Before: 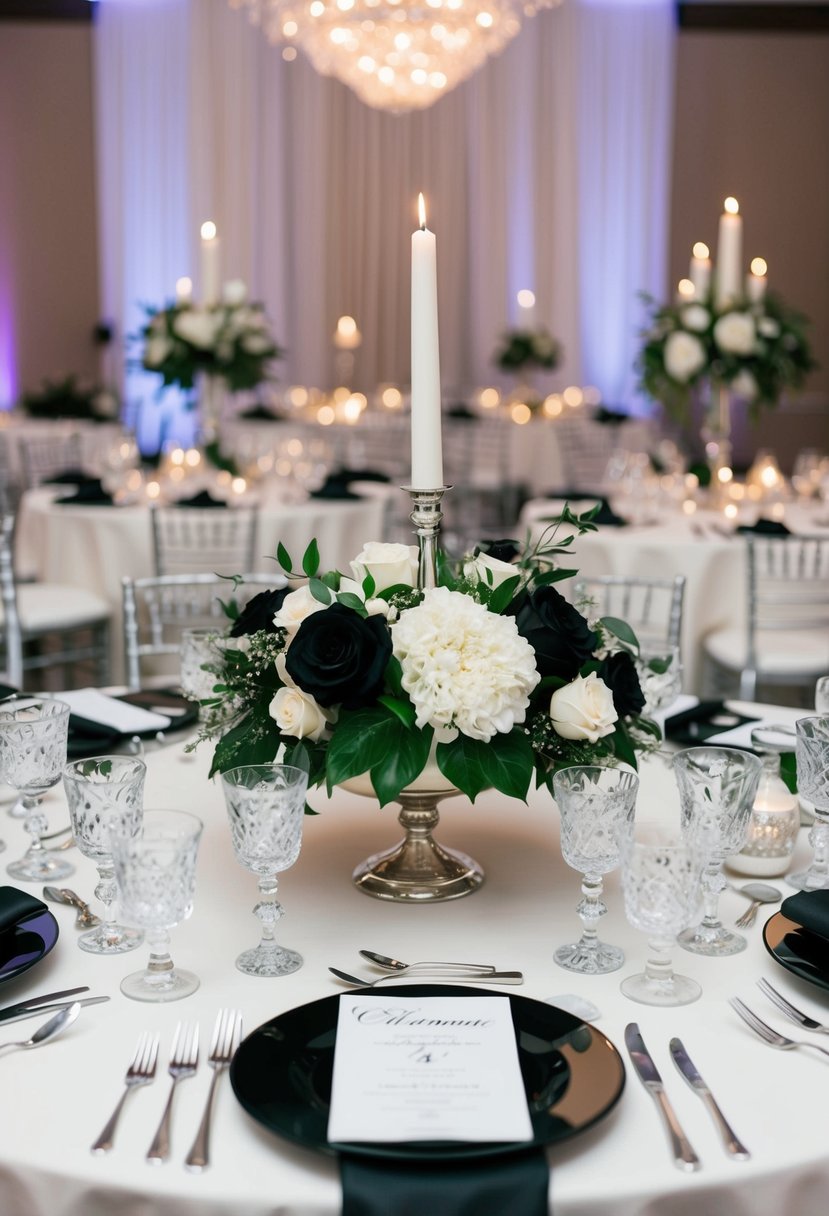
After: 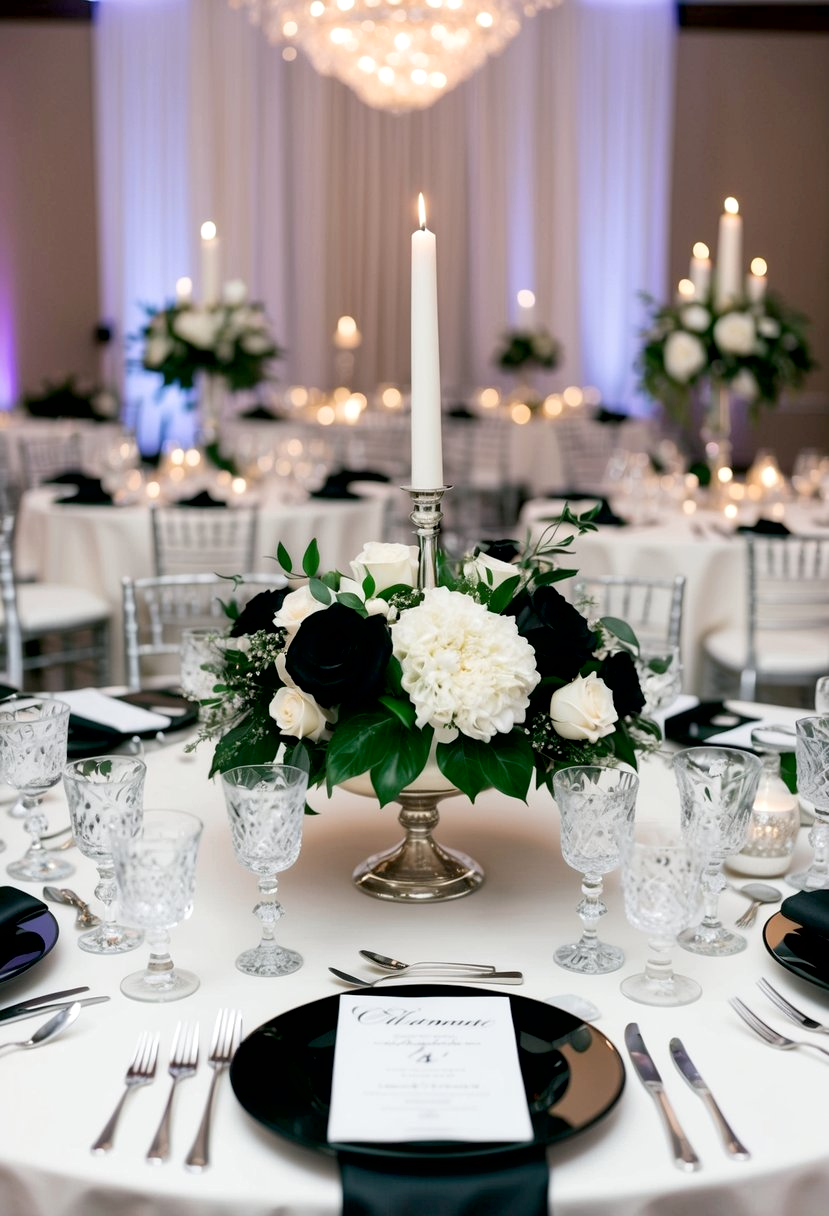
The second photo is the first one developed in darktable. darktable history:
exposure: black level correction 0.007, exposure 0.159 EV, compensate exposure bias true, compensate highlight preservation false
contrast brightness saturation: saturation -0.065
